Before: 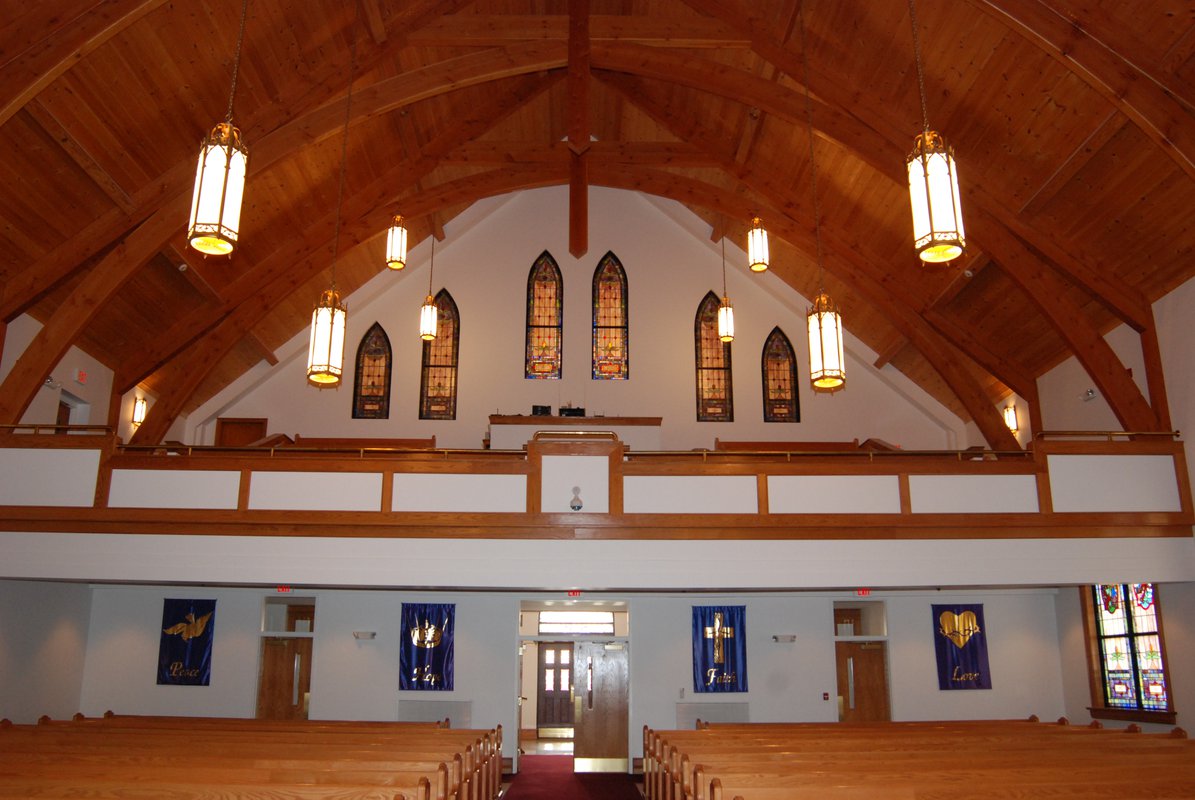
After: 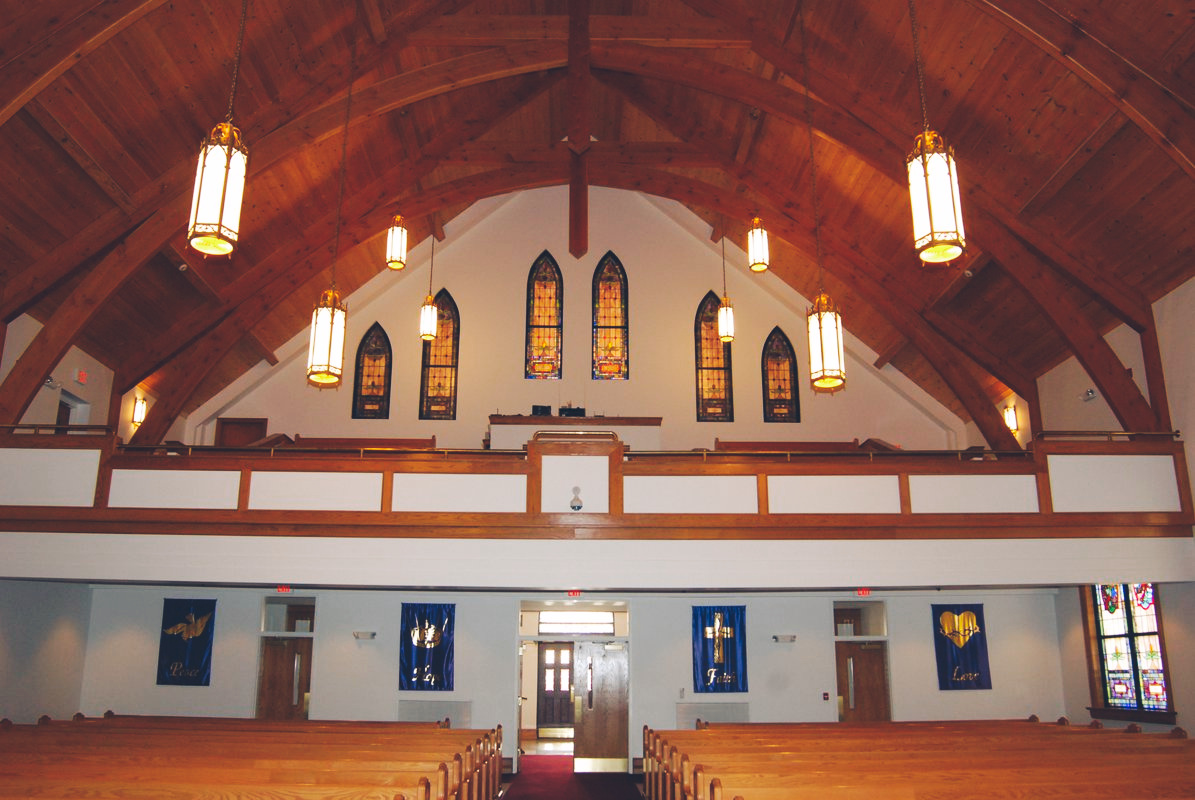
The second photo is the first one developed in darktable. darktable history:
tone curve: curves: ch0 [(0, 0) (0.003, 0.117) (0.011, 0.125) (0.025, 0.133) (0.044, 0.144) (0.069, 0.152) (0.1, 0.167) (0.136, 0.186) (0.177, 0.21) (0.224, 0.244) (0.277, 0.295) (0.335, 0.357) (0.399, 0.445) (0.468, 0.531) (0.543, 0.629) (0.623, 0.716) (0.709, 0.803) (0.801, 0.876) (0.898, 0.939) (1, 1)], preserve colors none
color look up table: target L [94.04, 90.62, 86.75, 87.57, 61.88, 65.76, 65.03, 56.6, 45.07, 31.92, 21.86, 3.447, 200.4, 90.16, 78.99, 74.8, 70.09, 65.34, 55.85, 58.74, 55.66, 57.85, 55.97, 47.96, 46.61, 46.05, 30.95, 30.31, 19.6, 73.15, 70.86, 59.28, 59.81, 53.18, 57.61, 44.5, 42.78, 33.56, 36.55, 32.67, 27.22, 11.36, 8.863, 84.56, 68.39, 67.02, 65.94, 45.86, 44.77], target a [-25.98, -24.71, -36.76, -41.34, -52.78, -52.95, -21.78, -16.14, -27.7, -31.53, -24.74, -8.24, 0, 6.678, 8.971, 24.39, 33.16, 1.448, 49.99, 5.829, 54.42, 25.71, 34.92, 67.46, 59.47, 56.7, 4.892, -2.713, 24.13, 26.88, 46.61, 59.27, 51.33, 81.36, 72.41, 62.62, 35.5, 23.09, 57.41, 57.62, 35.84, 29.62, 3.36, -5.722, -20.98, -33.25, -2.089, -6.012, -21.88], target b [75.47, 10.16, 40.4, 4.442, 42.41, 25.98, 24.24, 9.313, 33.64, 14.27, 1.93, -16.88, 0, 2.386, 74.76, 34.44, 21.2, 60.75, 56.77, 4.467, 28.33, 24.24, 59.51, 9.802, 32.36, 47.68, -1.847, 24.75, 11.01, -23.28, -41.9, -12.88, -15.66, -45.56, -60.55, -10.94, -83.34, -68.02, -27.02, -61.2, -18, -53.34, -38.01, -20.08, -26.76, -2.365, -48.74, -43.84, -8.454], num patches 49
